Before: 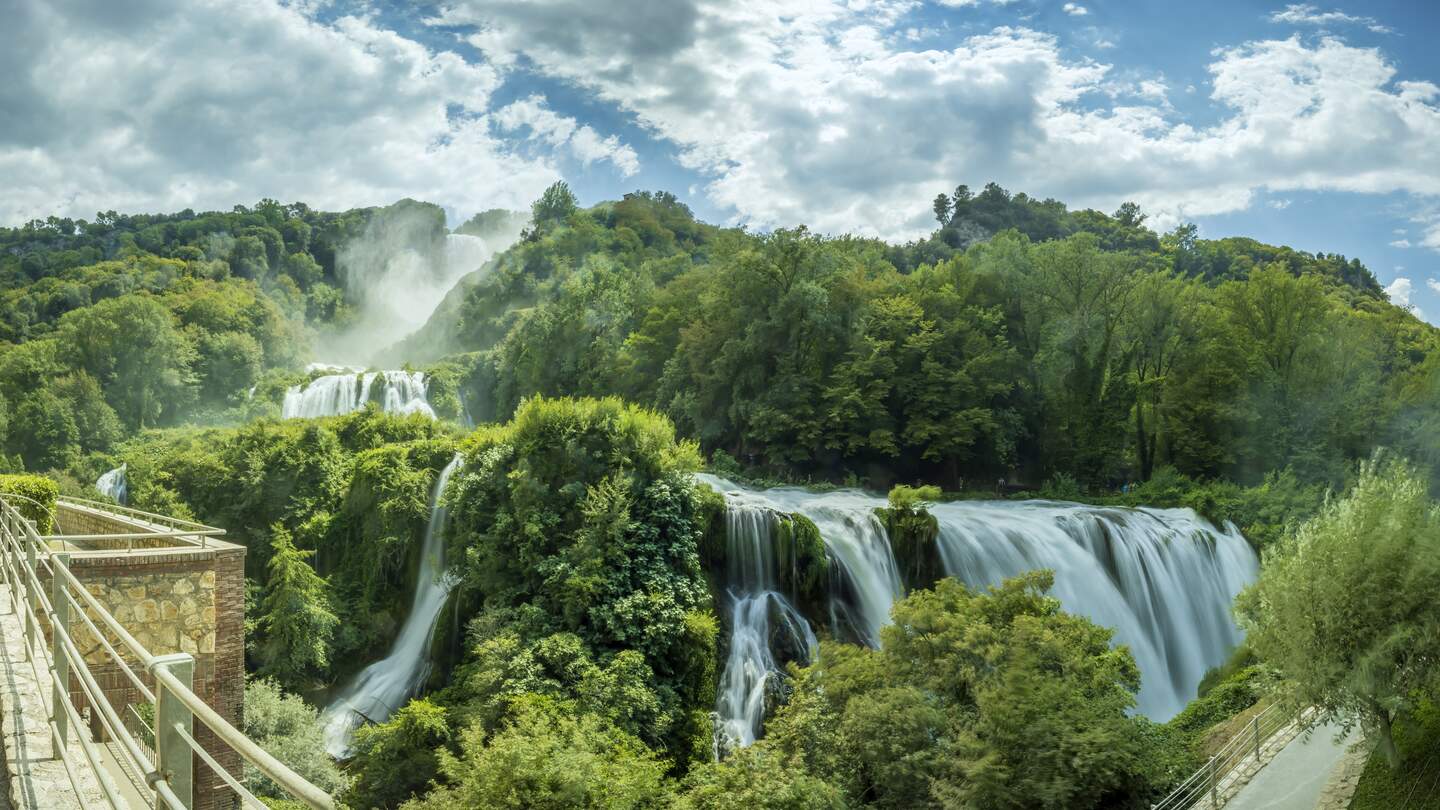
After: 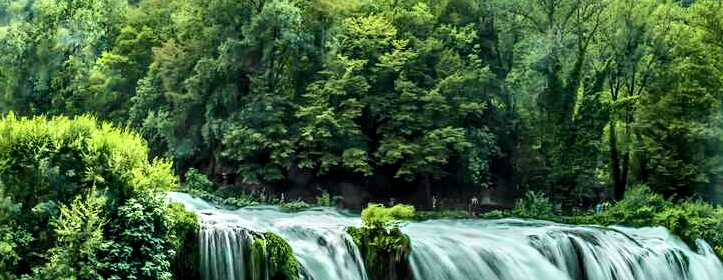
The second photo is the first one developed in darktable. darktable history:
sharpen: amount 0.2
exposure: exposure 0.236 EV, compensate highlight preservation false
tone curve: curves: ch0 [(0, 0) (0.071, 0.047) (0.266, 0.26) (0.483, 0.554) (0.753, 0.811) (1, 0.983)]; ch1 [(0, 0) (0.346, 0.307) (0.408, 0.369) (0.463, 0.443) (0.482, 0.493) (0.502, 0.5) (0.517, 0.502) (0.55, 0.548) (0.597, 0.624) (0.651, 0.698) (1, 1)]; ch2 [(0, 0) (0.346, 0.34) (0.434, 0.46) (0.485, 0.494) (0.5, 0.494) (0.517, 0.506) (0.535, 0.529) (0.583, 0.611) (0.625, 0.666) (1, 1)], color space Lab, independent channels, preserve colors none
crop: left 36.607%, top 34.735%, right 13.146%, bottom 30.611%
contrast equalizer: y [[0.601, 0.6, 0.598, 0.598, 0.6, 0.601], [0.5 ×6], [0.5 ×6], [0 ×6], [0 ×6]]
local contrast: on, module defaults
